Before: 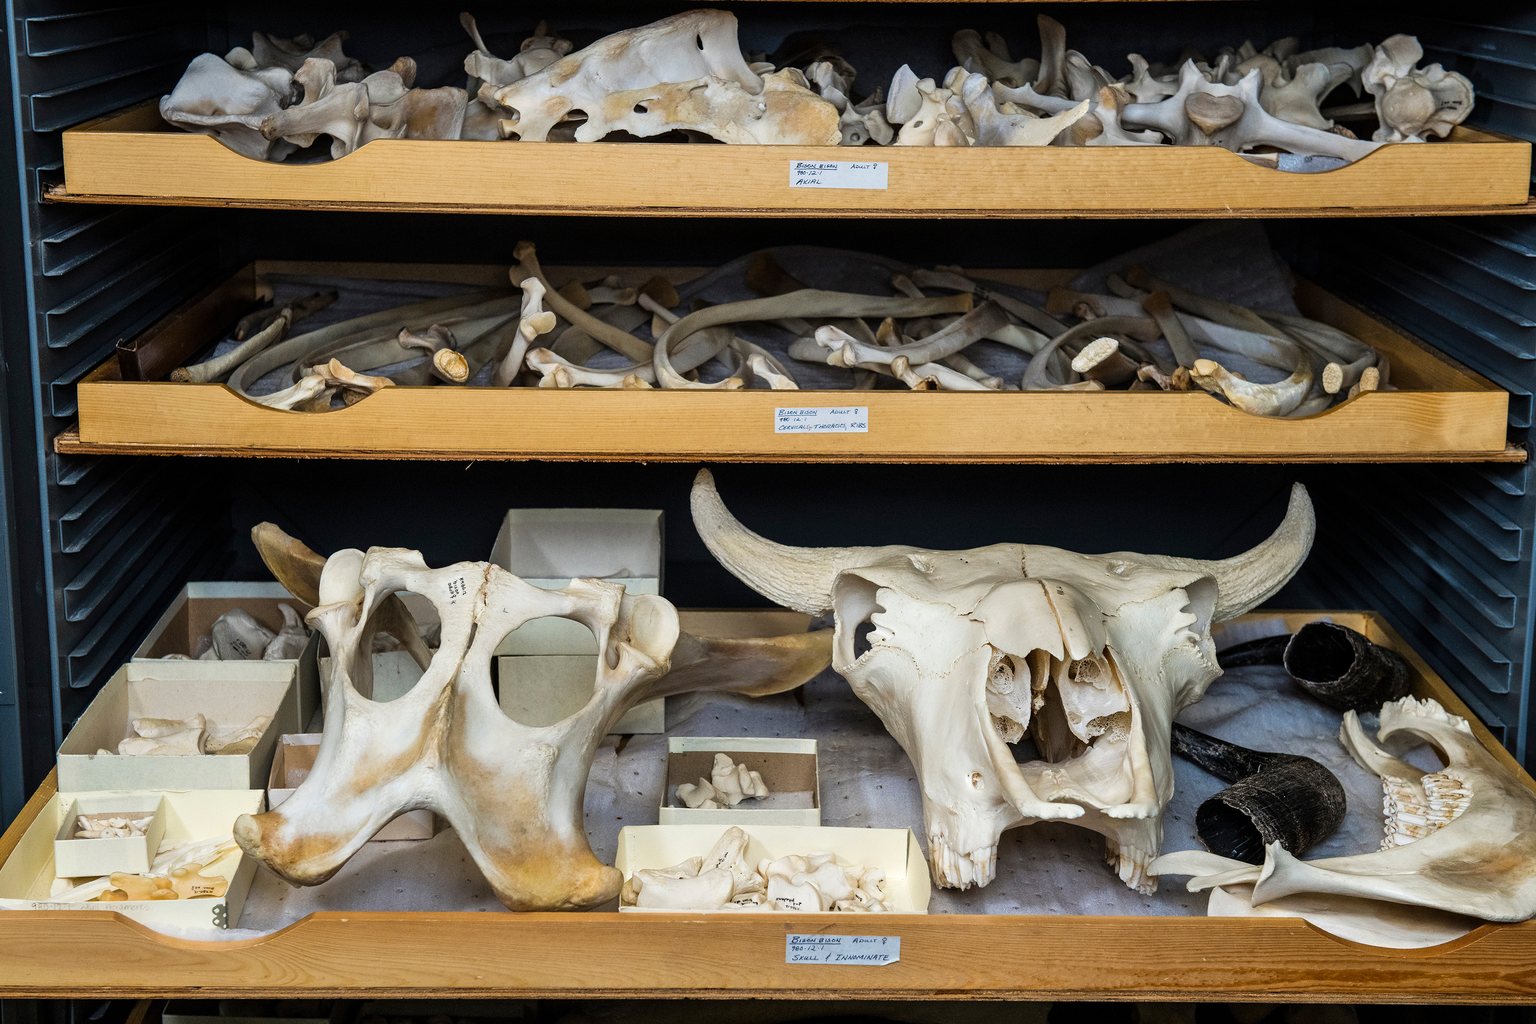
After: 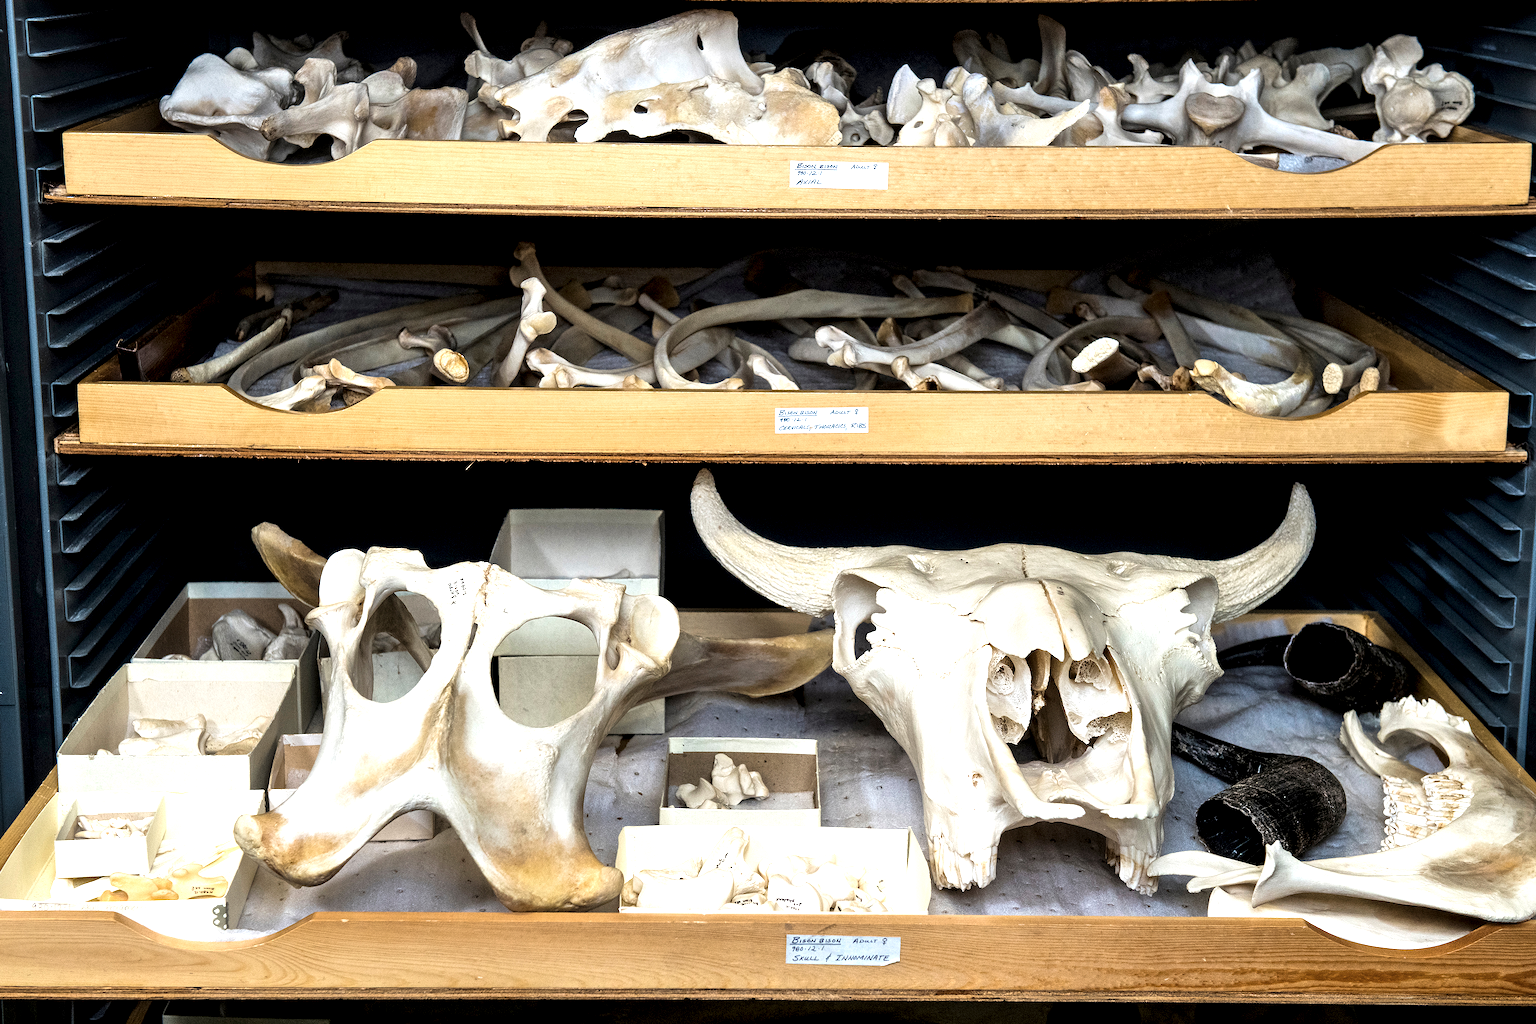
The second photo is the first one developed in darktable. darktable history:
local contrast: highlights 198%, shadows 142%, detail 140%, midtone range 0.254
tone equalizer: edges refinement/feathering 500, mask exposure compensation -1.57 EV, preserve details no
